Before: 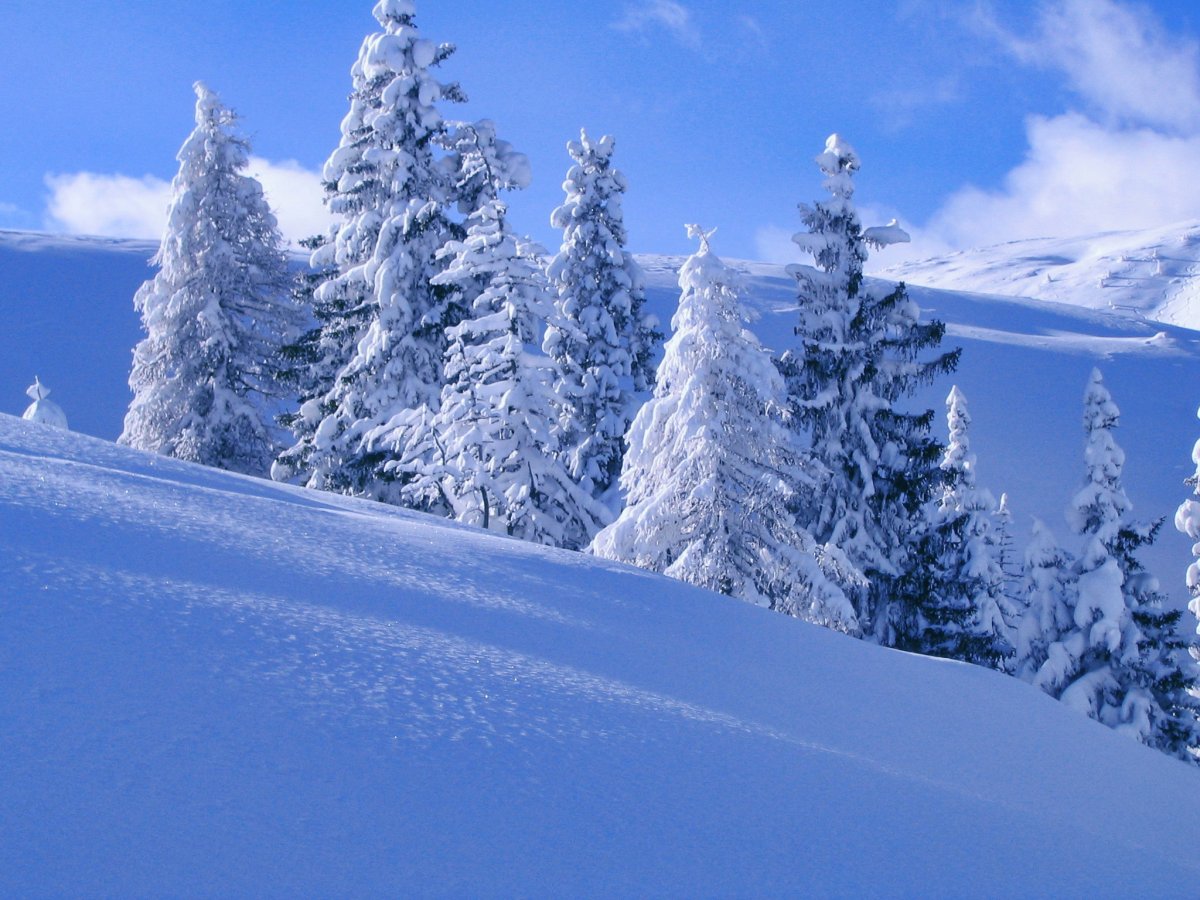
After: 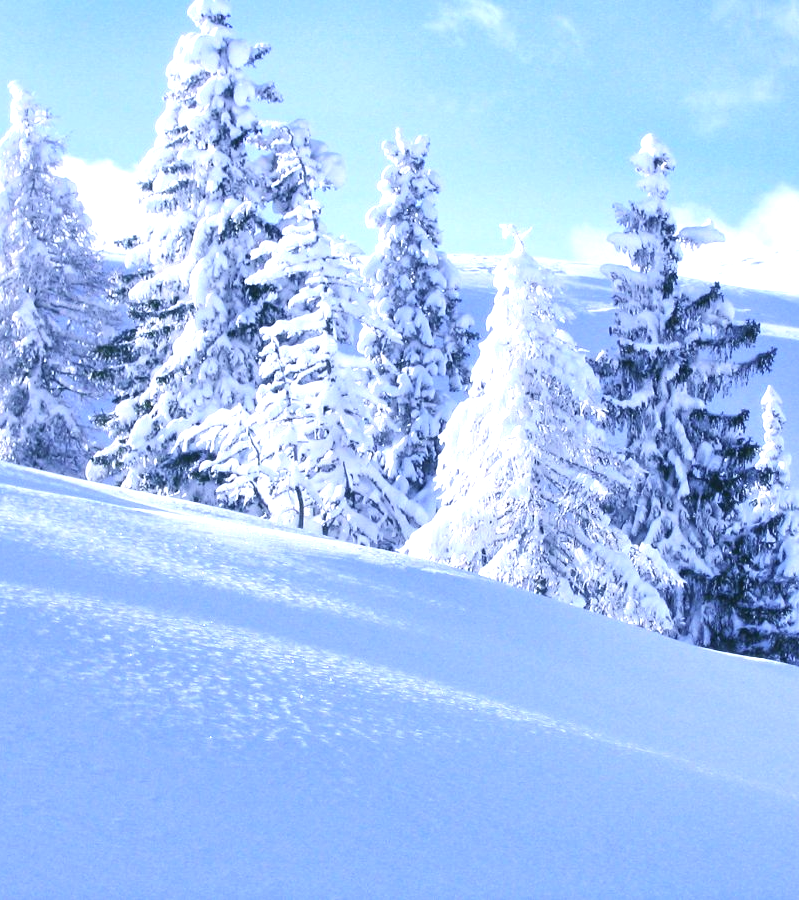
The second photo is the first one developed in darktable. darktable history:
crop: left 15.419%, right 17.914%
exposure: black level correction 0, exposure 1.3 EV, compensate exposure bias true, compensate highlight preservation false
contrast brightness saturation: contrast 0.11, saturation -0.17
